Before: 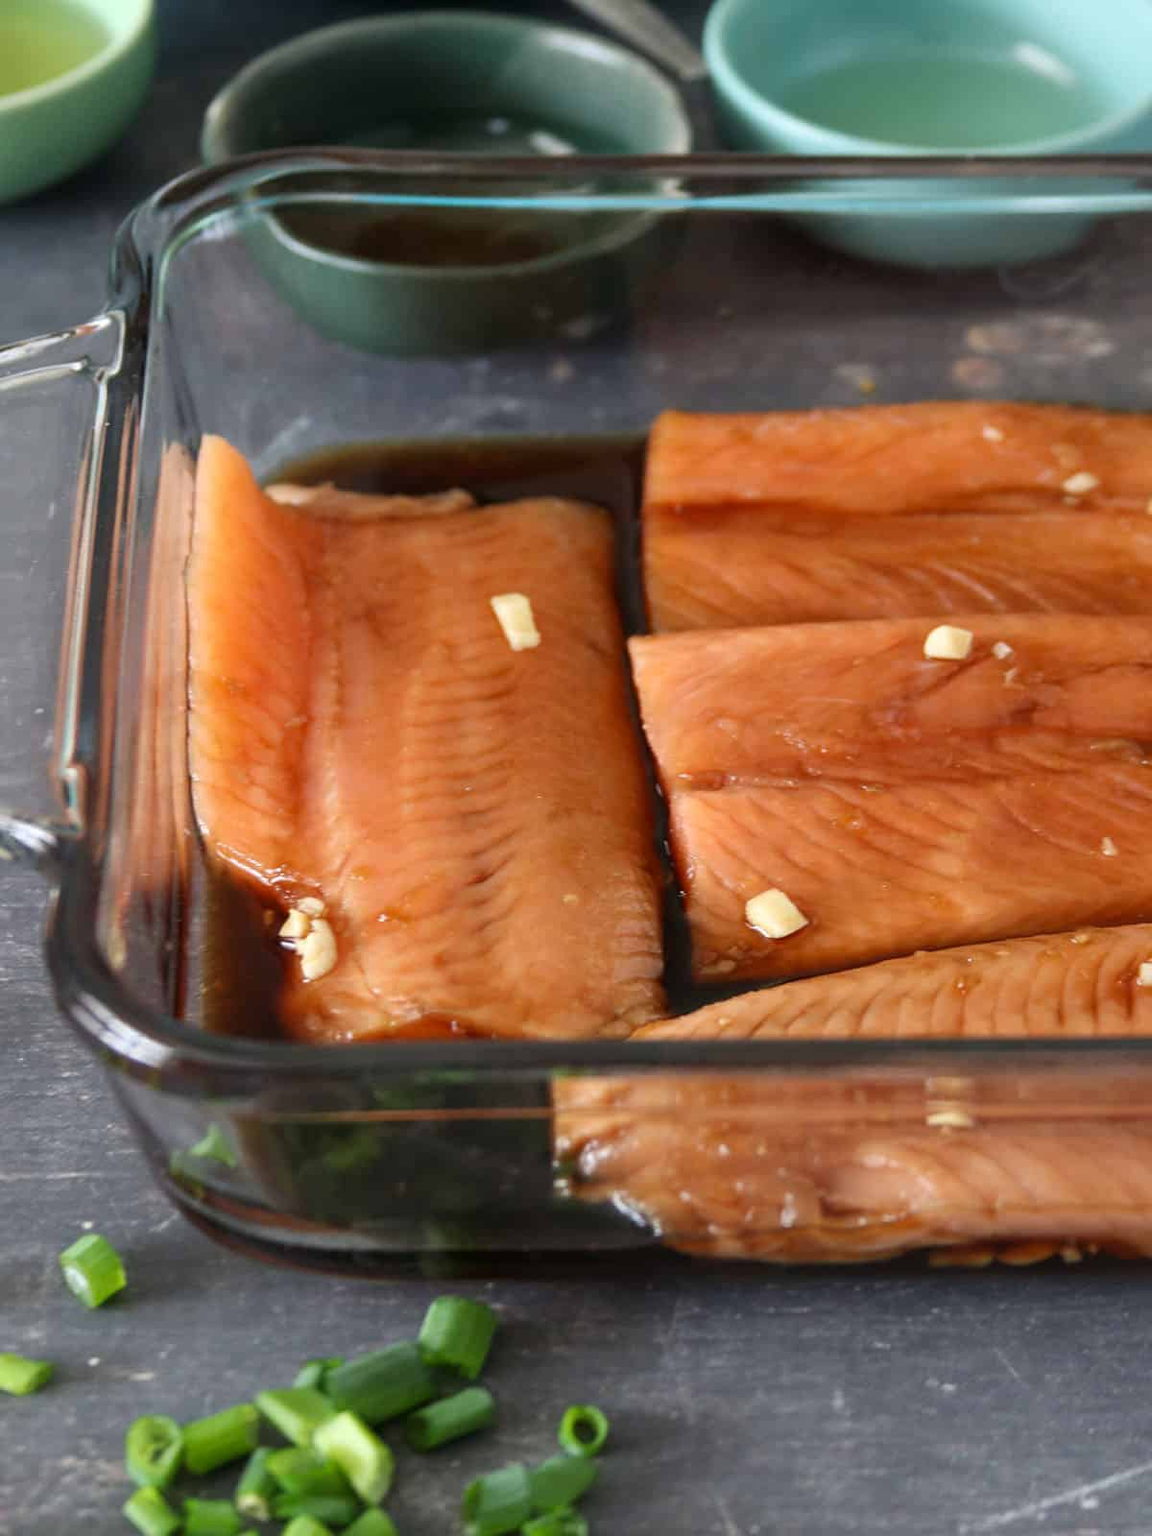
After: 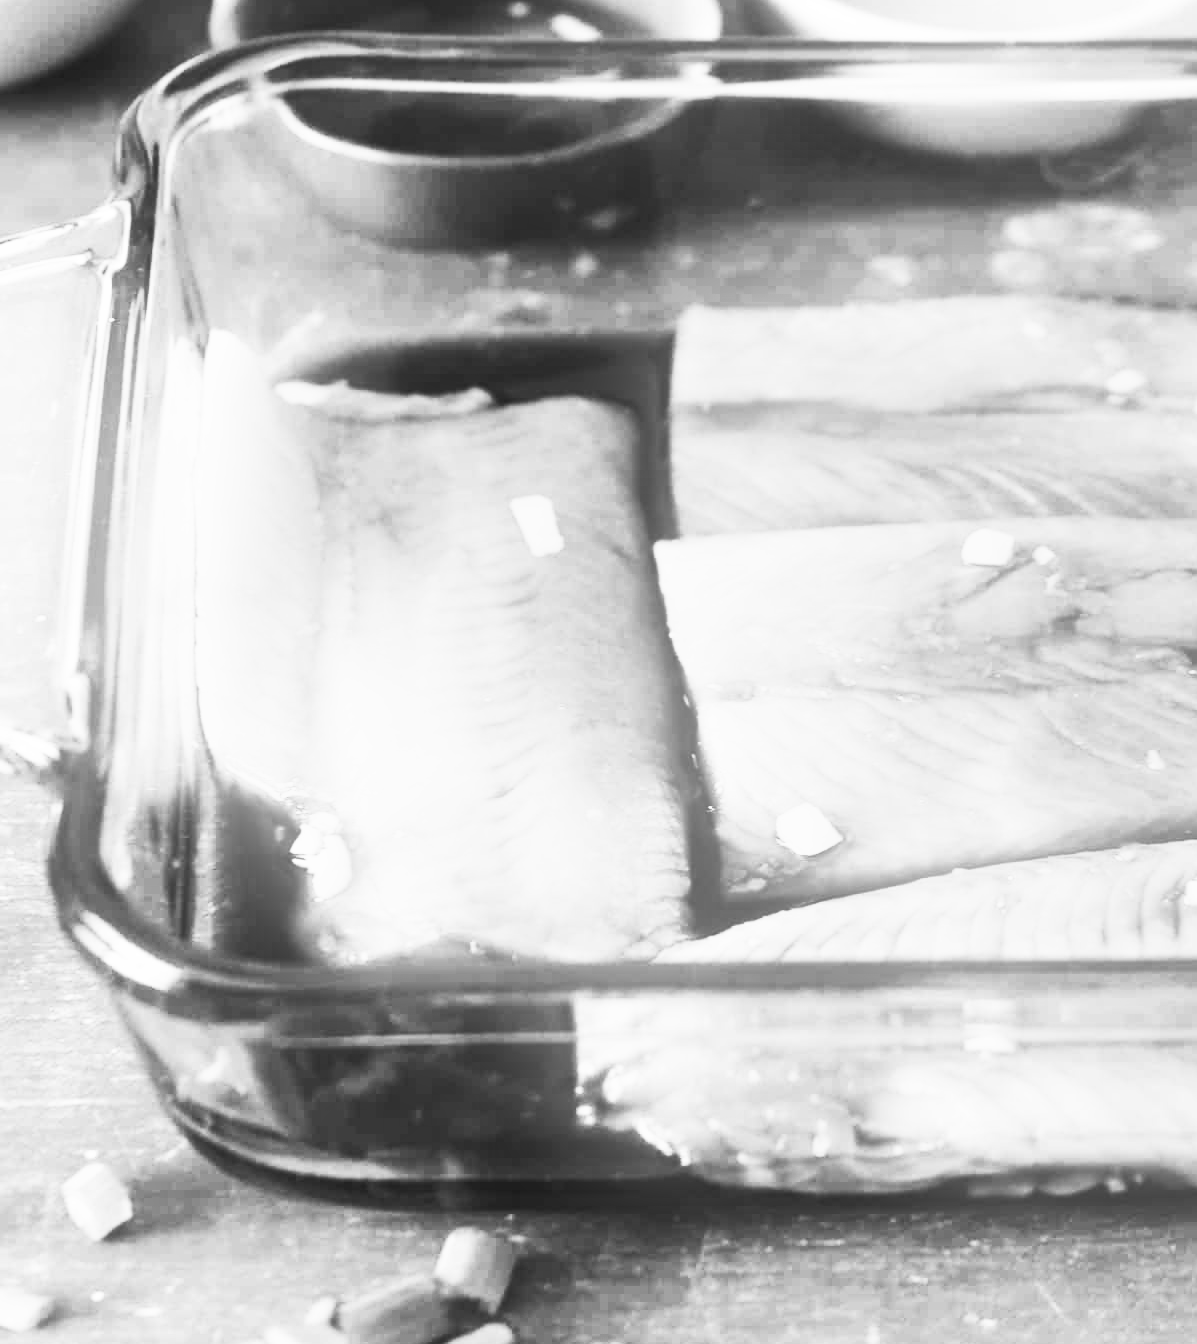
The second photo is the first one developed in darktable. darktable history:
bloom: size 15%, threshold 97%, strength 7%
base curve: curves: ch0 [(0, 0) (0.028, 0.03) (0.121, 0.232) (0.46, 0.748) (0.859, 0.968) (1, 1)], preserve colors none
crop: top 7.625%, bottom 8.027%
color correction: highlights a* 14.46, highlights b* 5.85, shadows a* -5.53, shadows b* -15.24, saturation 0.85
exposure: compensate highlight preservation false
monochrome: on, module defaults
contrast brightness saturation: contrast 0.43, brightness 0.56, saturation -0.19
